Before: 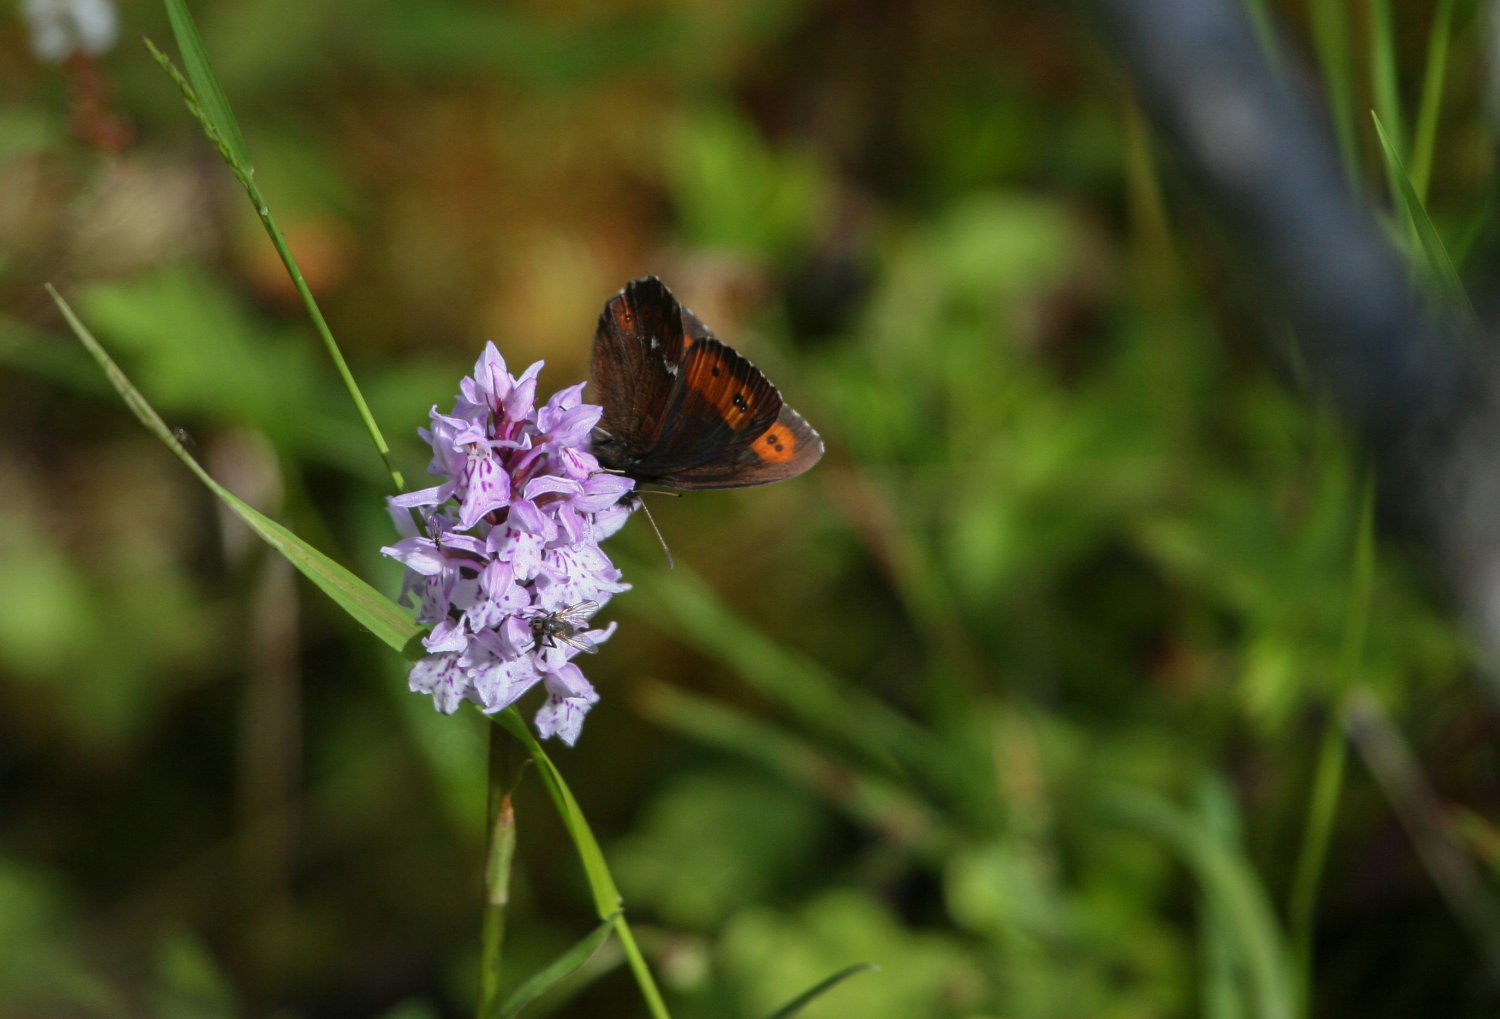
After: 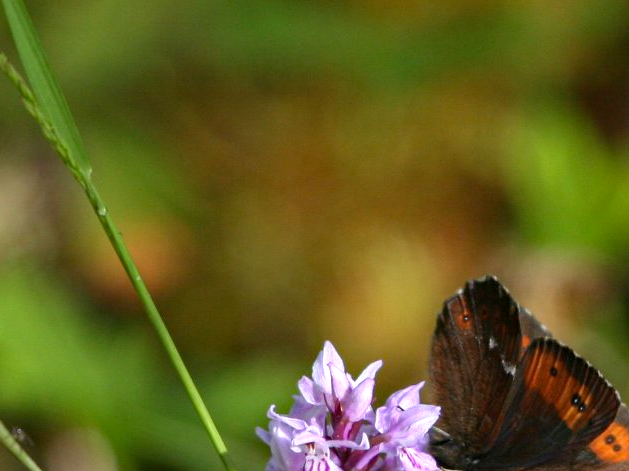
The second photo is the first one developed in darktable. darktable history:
crop and rotate: left 10.817%, top 0.062%, right 47.194%, bottom 53.626%
haze removal: compatibility mode true, adaptive false
exposure: black level correction 0.001, exposure 0.5 EV, compensate exposure bias true, compensate highlight preservation false
